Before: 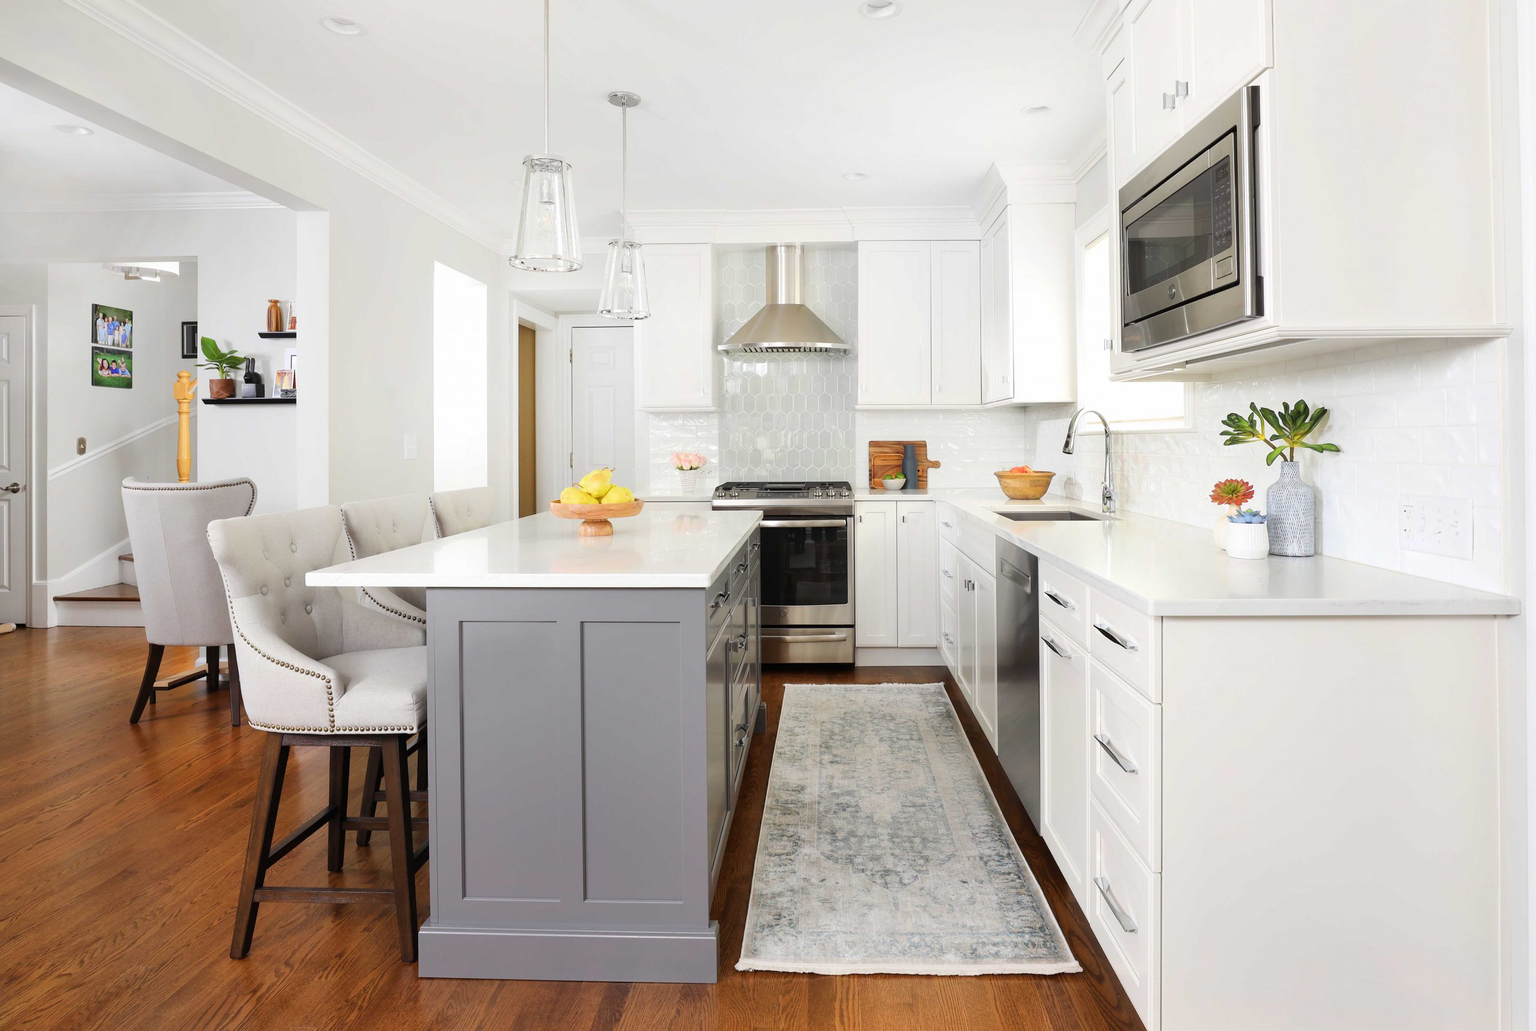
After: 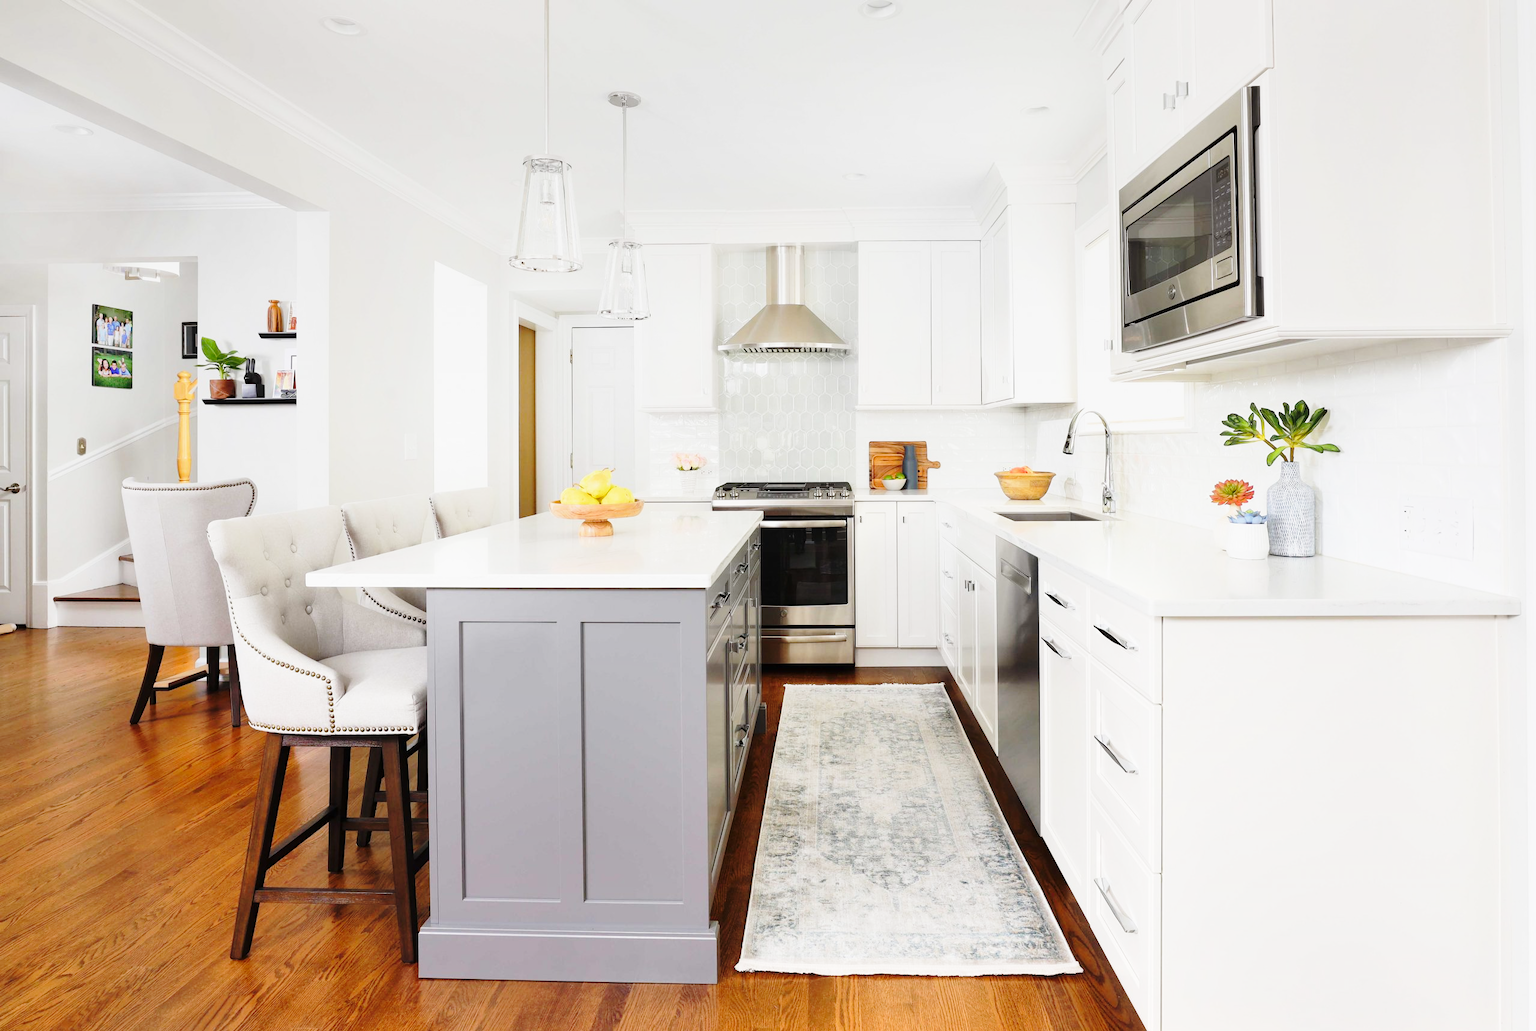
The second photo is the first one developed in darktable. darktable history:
tone equalizer: on, module defaults
graduated density: on, module defaults
base curve: curves: ch0 [(0, 0) (0.028, 0.03) (0.121, 0.232) (0.46, 0.748) (0.859, 0.968) (1, 1)], preserve colors none
